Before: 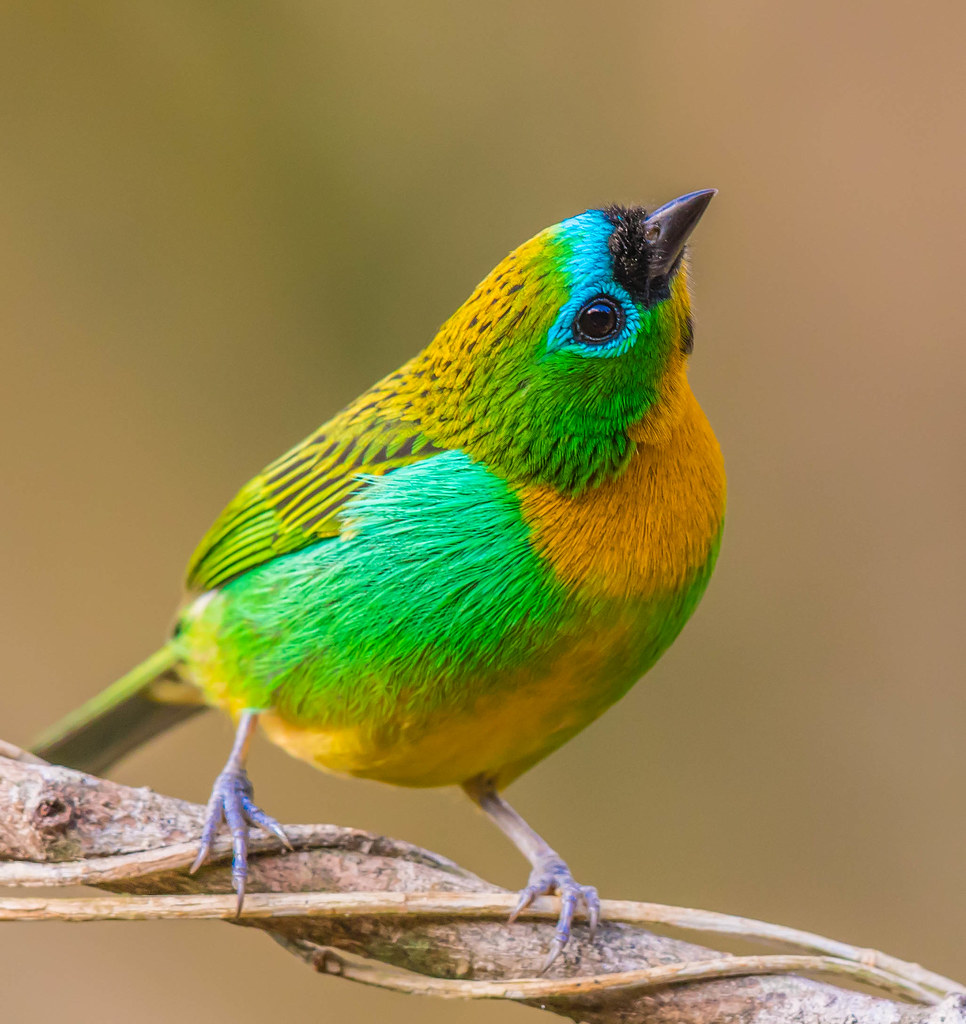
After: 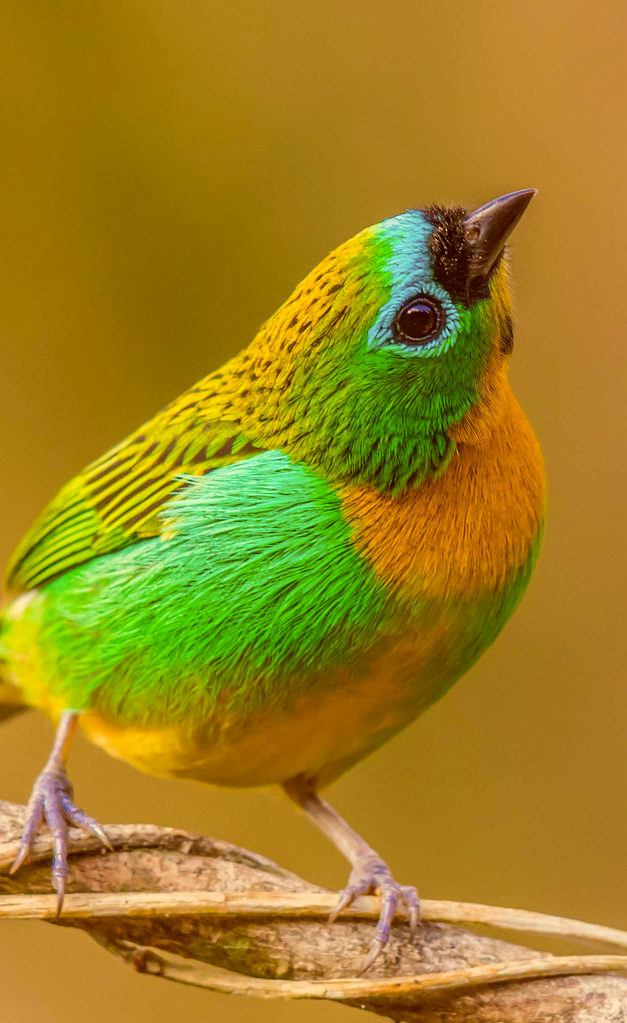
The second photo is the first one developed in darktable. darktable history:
crop and rotate: left 18.642%, right 16.443%
color correction: highlights a* 1.12, highlights b* 24.32, shadows a* 16.17, shadows b* 24.94
